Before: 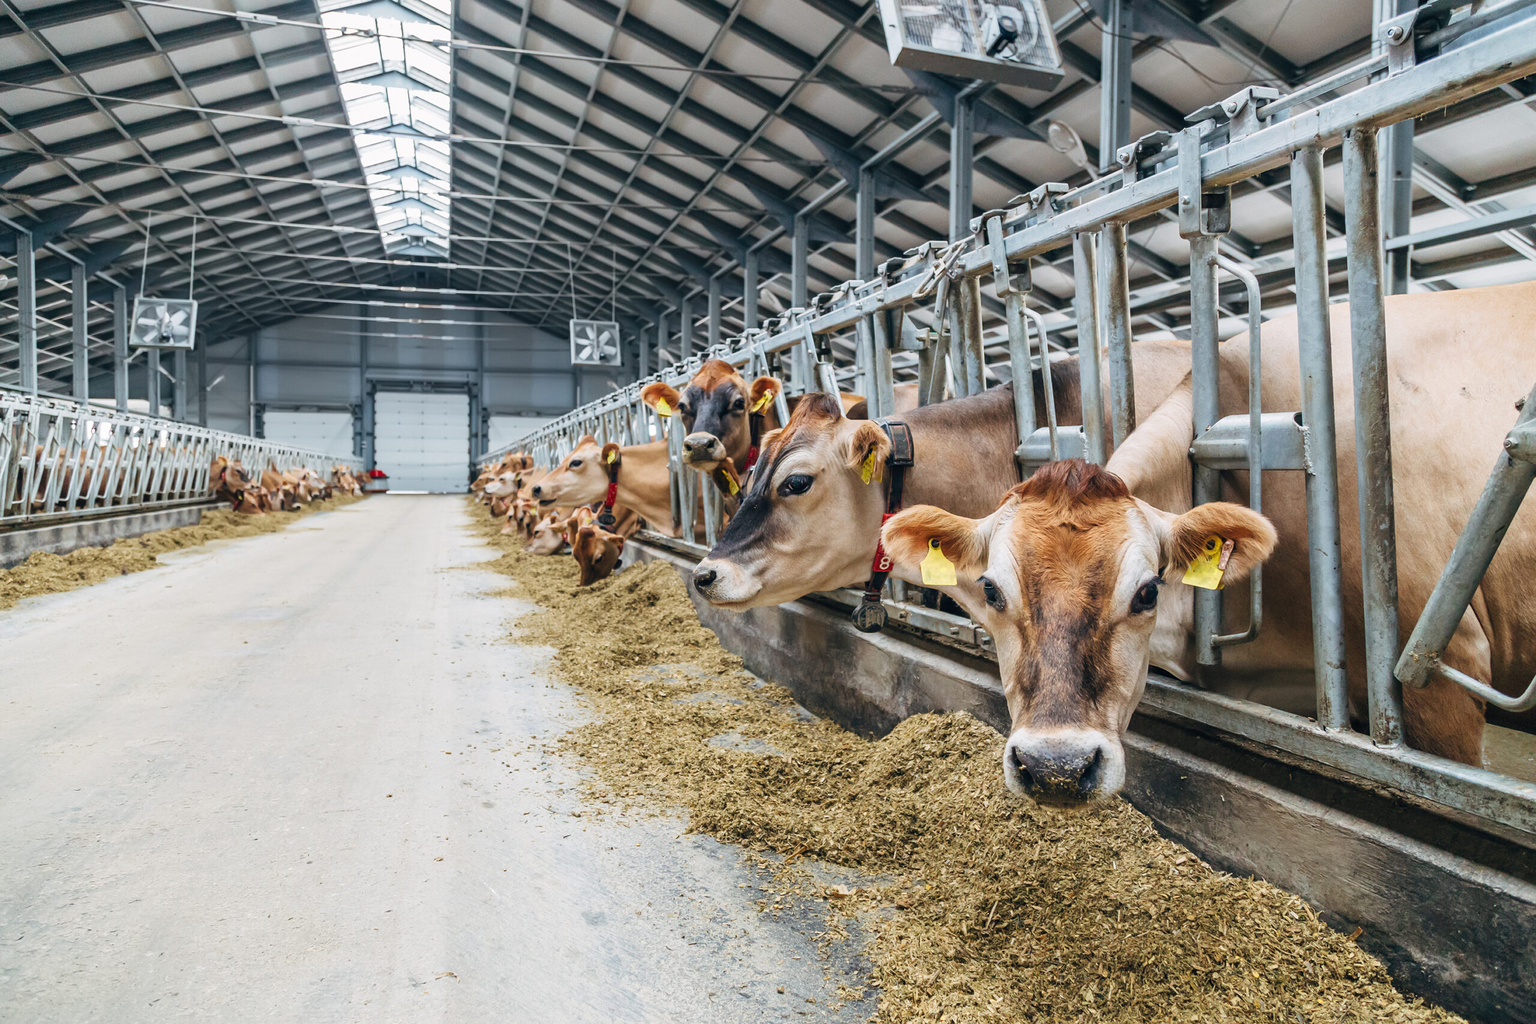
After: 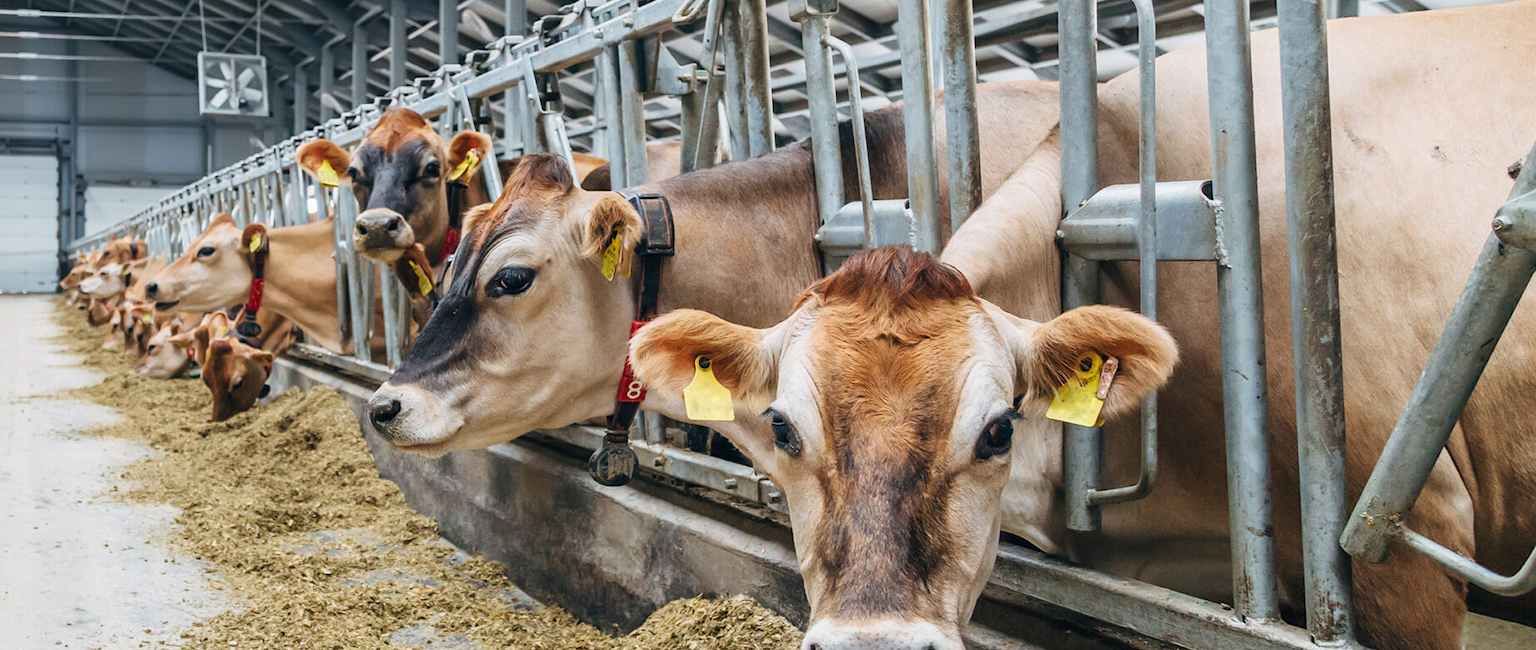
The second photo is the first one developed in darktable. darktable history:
crop and rotate: left 27.818%, top 27.566%, bottom 26.592%
